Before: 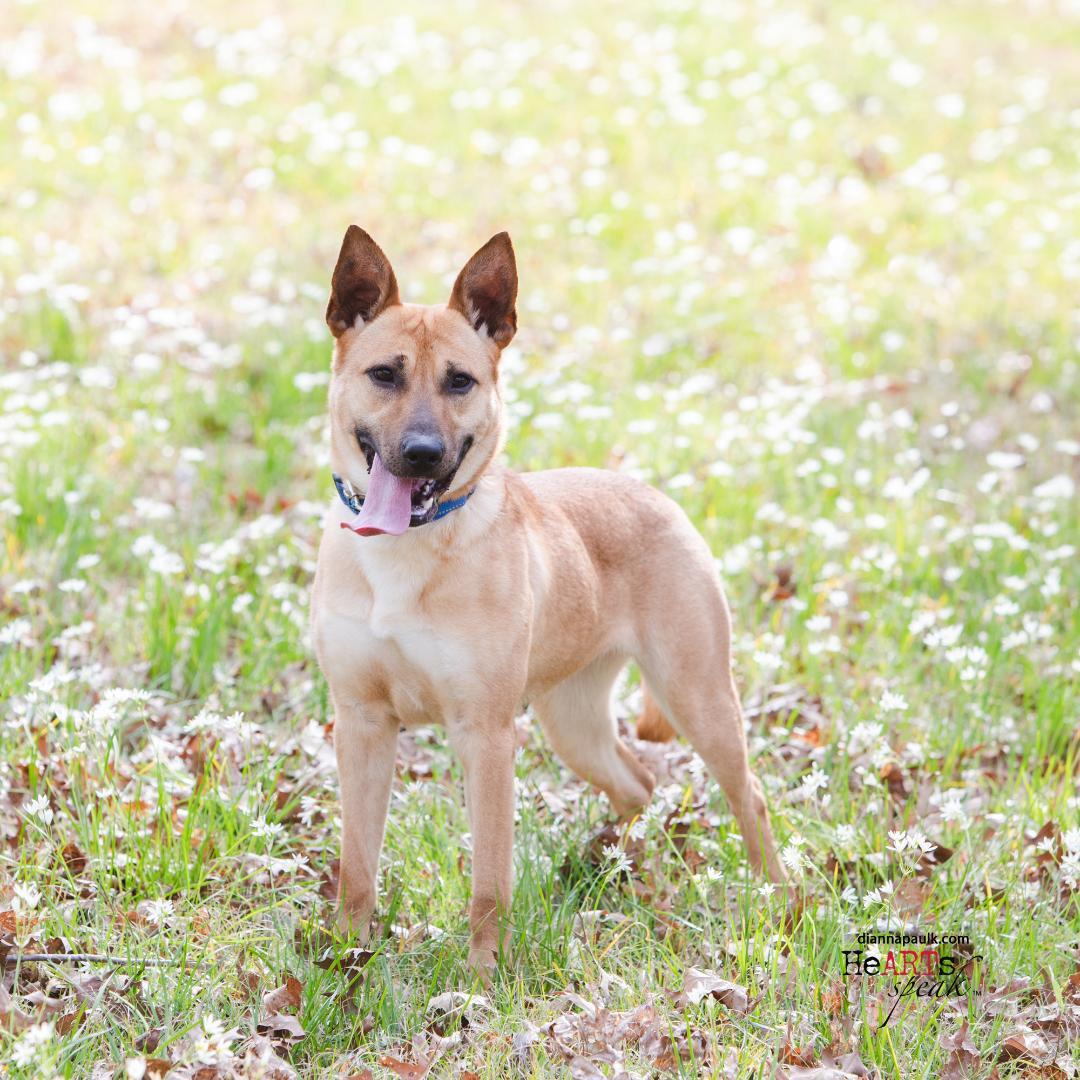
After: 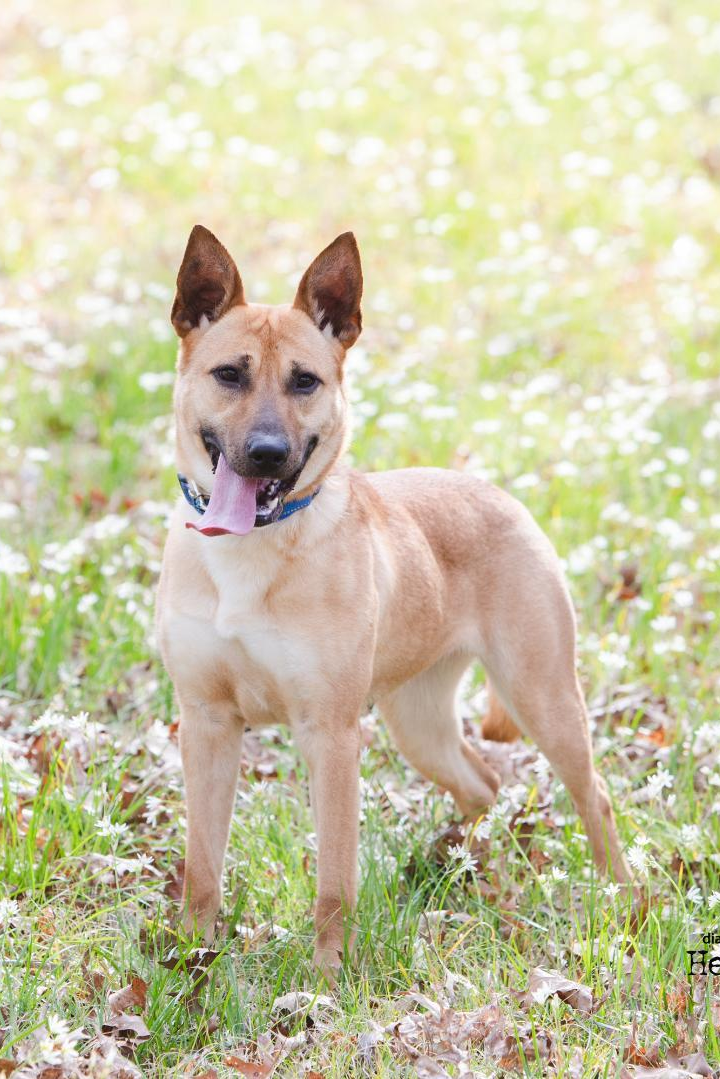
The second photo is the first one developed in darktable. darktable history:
crop and rotate: left 14.445%, right 18.812%
